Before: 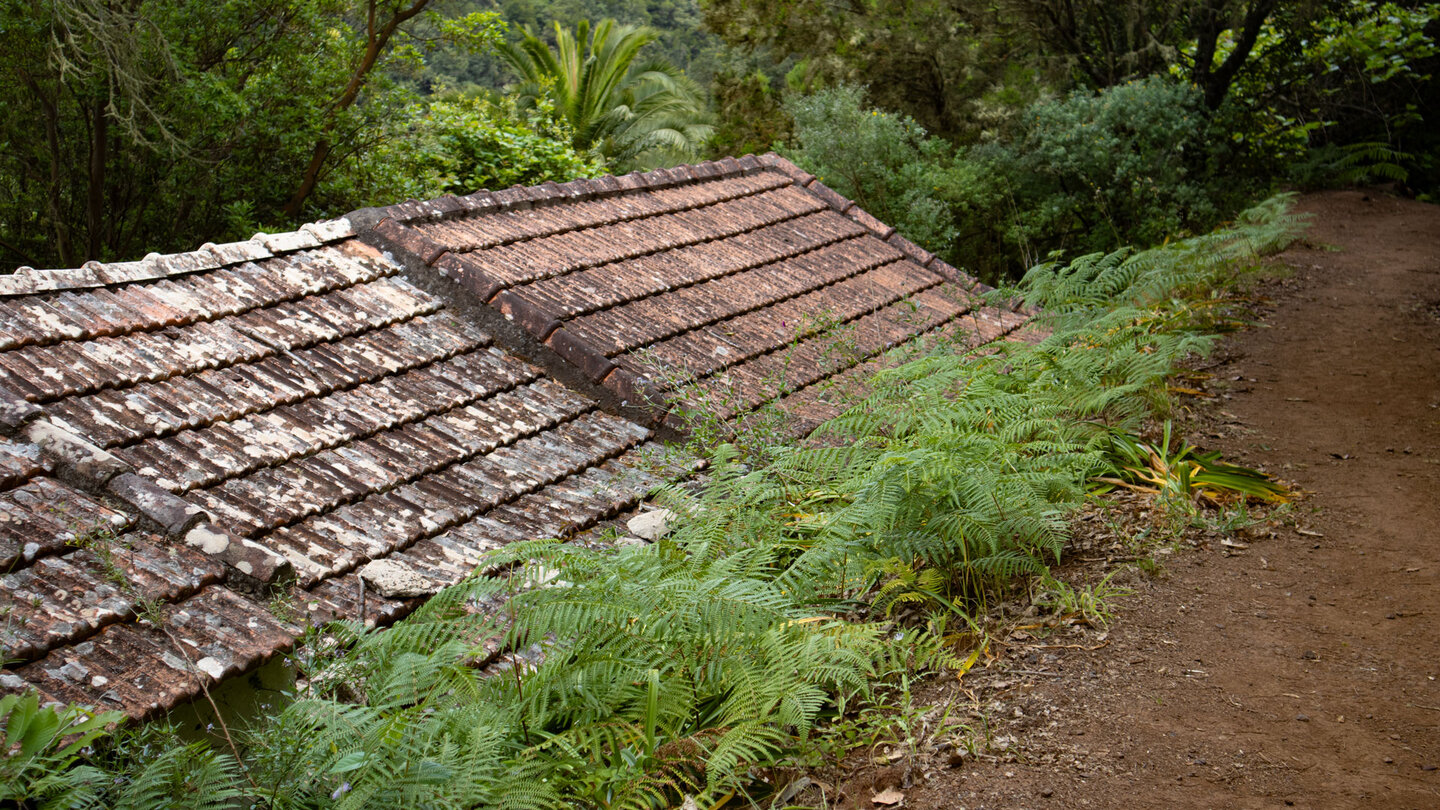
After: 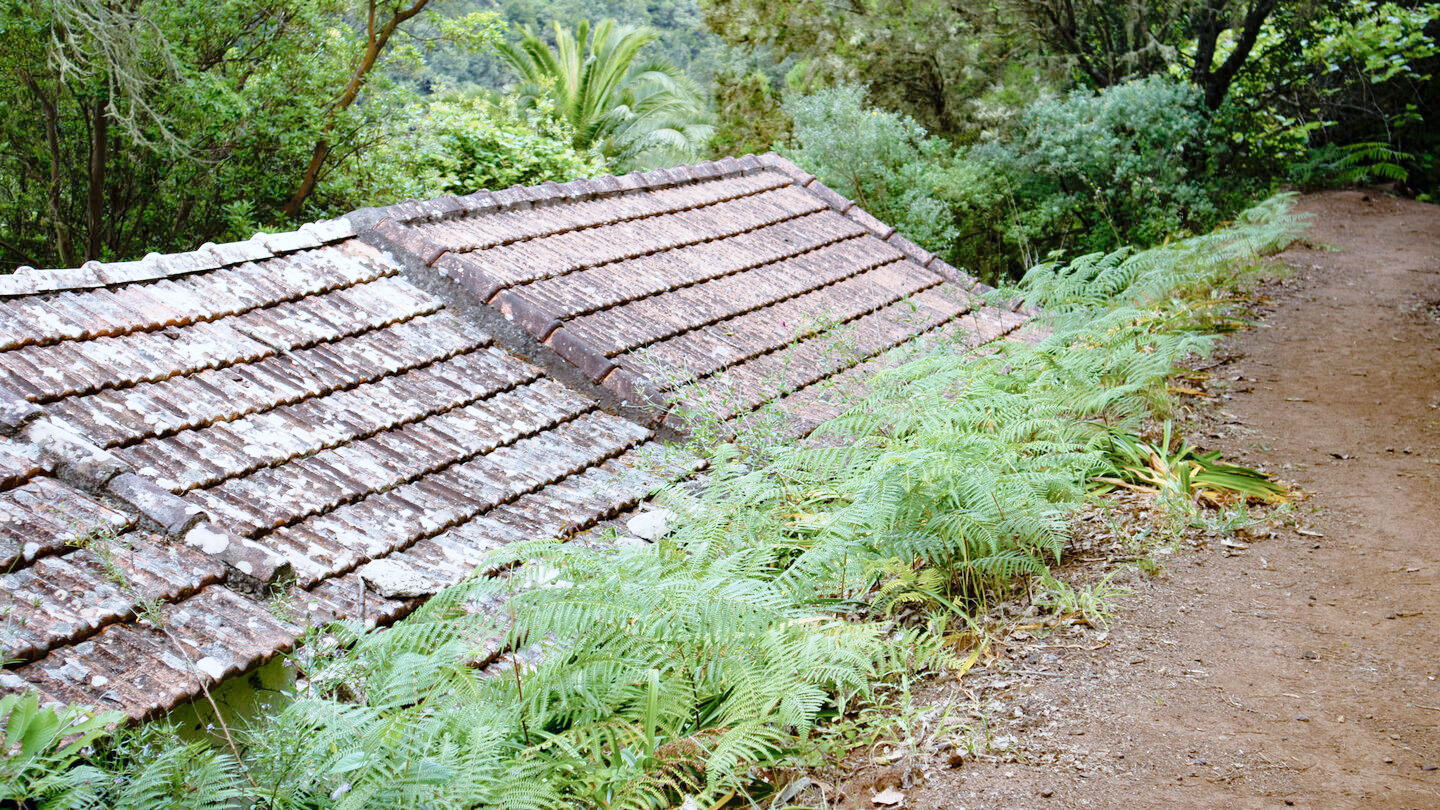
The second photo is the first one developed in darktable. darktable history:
color calibration: gray › normalize channels true, illuminant custom, x 0.388, y 0.387, temperature 3797.71 K, gamut compression 0.026
tone curve: curves: ch0 [(0, 0) (0.169, 0.367) (0.635, 0.859) (1, 1)], preserve colors none
